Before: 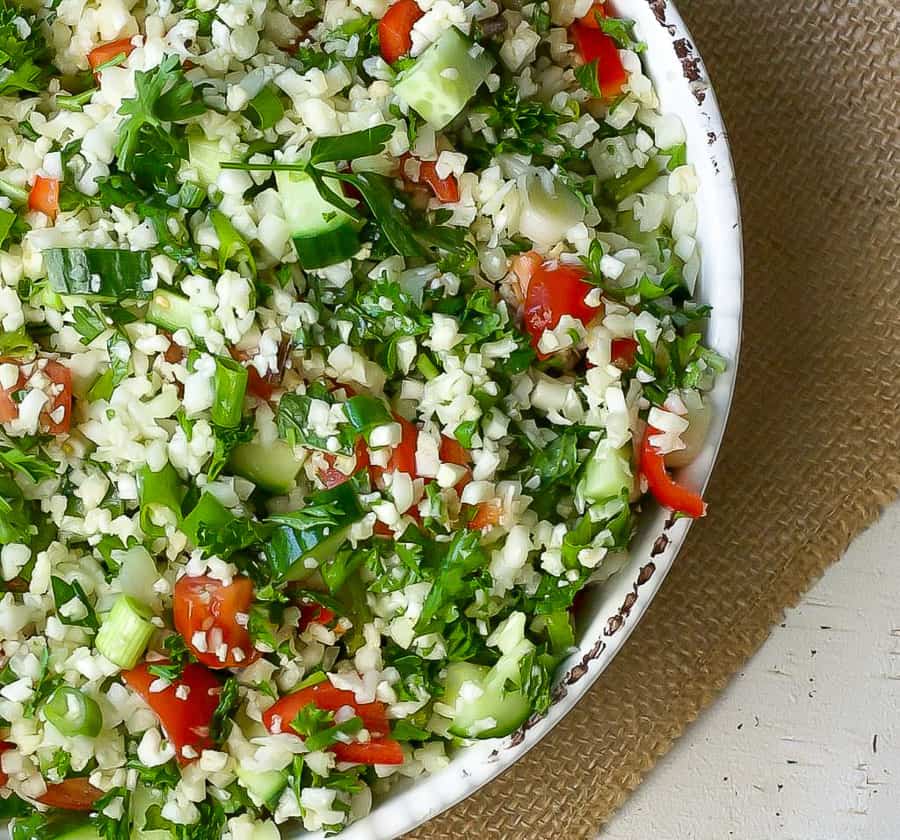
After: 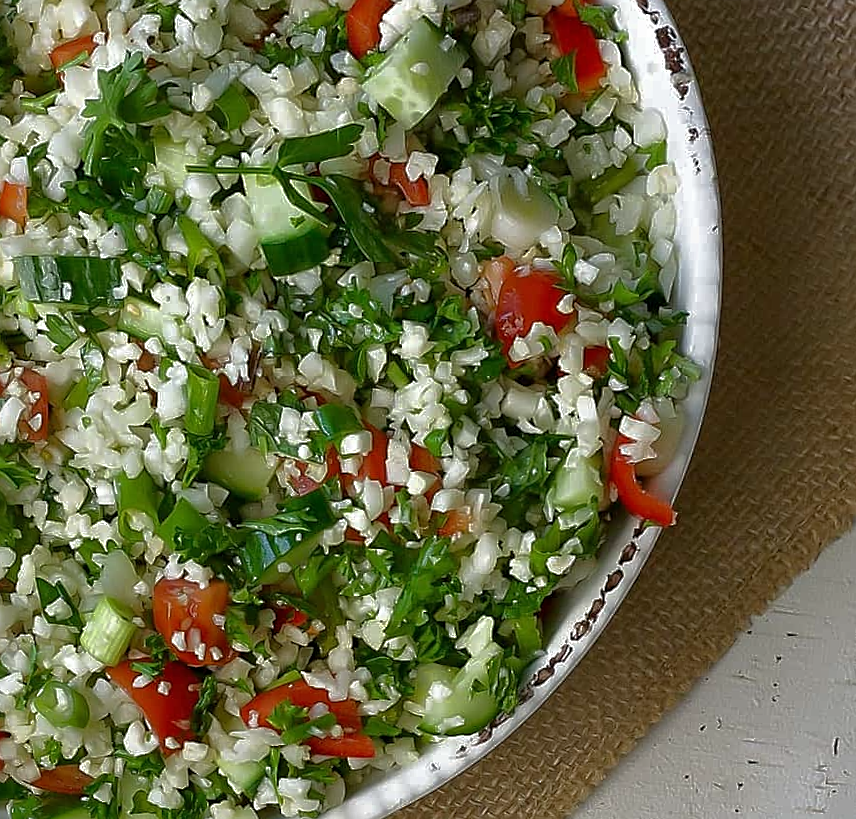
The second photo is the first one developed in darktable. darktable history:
rotate and perspective: rotation 0.074°, lens shift (vertical) 0.096, lens shift (horizontal) -0.041, crop left 0.043, crop right 0.952, crop top 0.024, crop bottom 0.979
sharpen: on, module defaults
base curve: curves: ch0 [(0, 0) (0.841, 0.609) (1, 1)]
